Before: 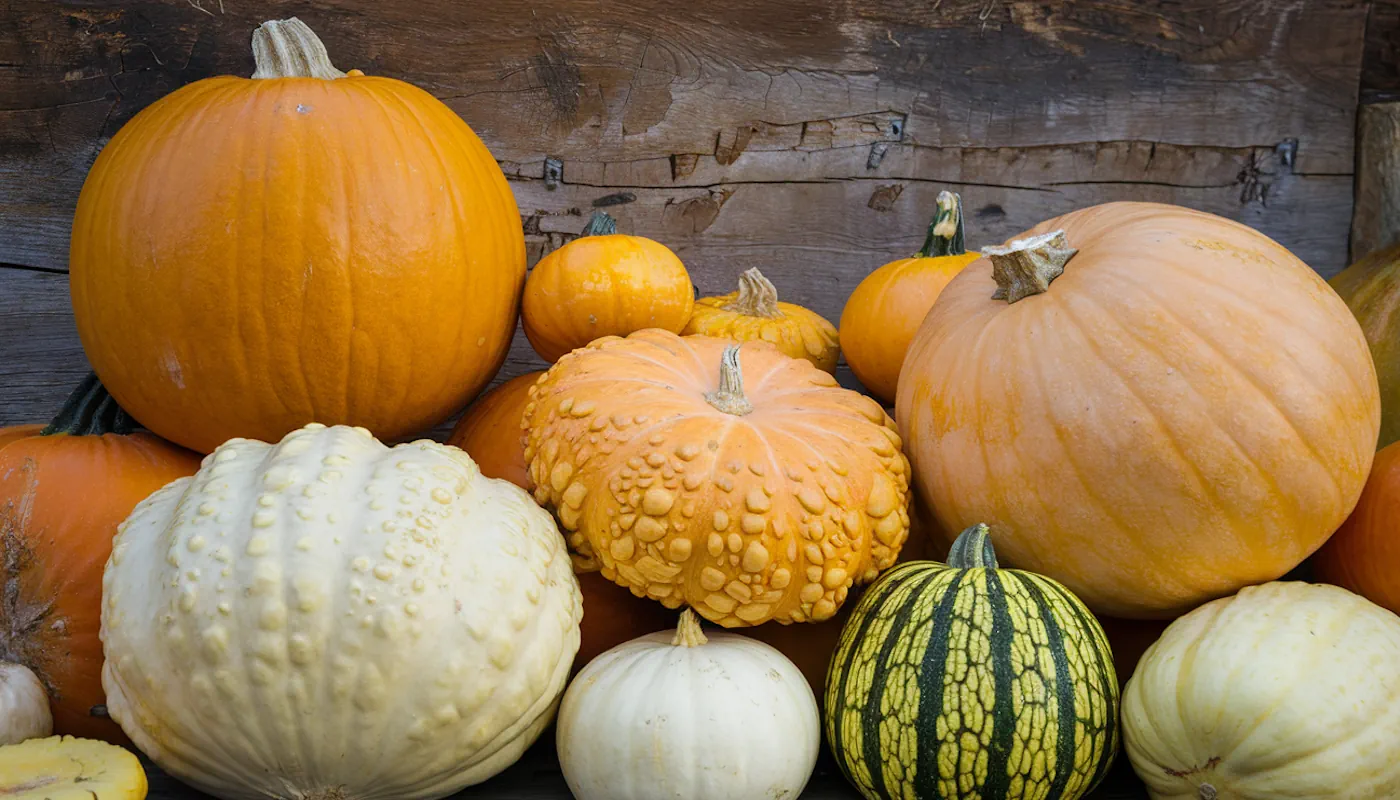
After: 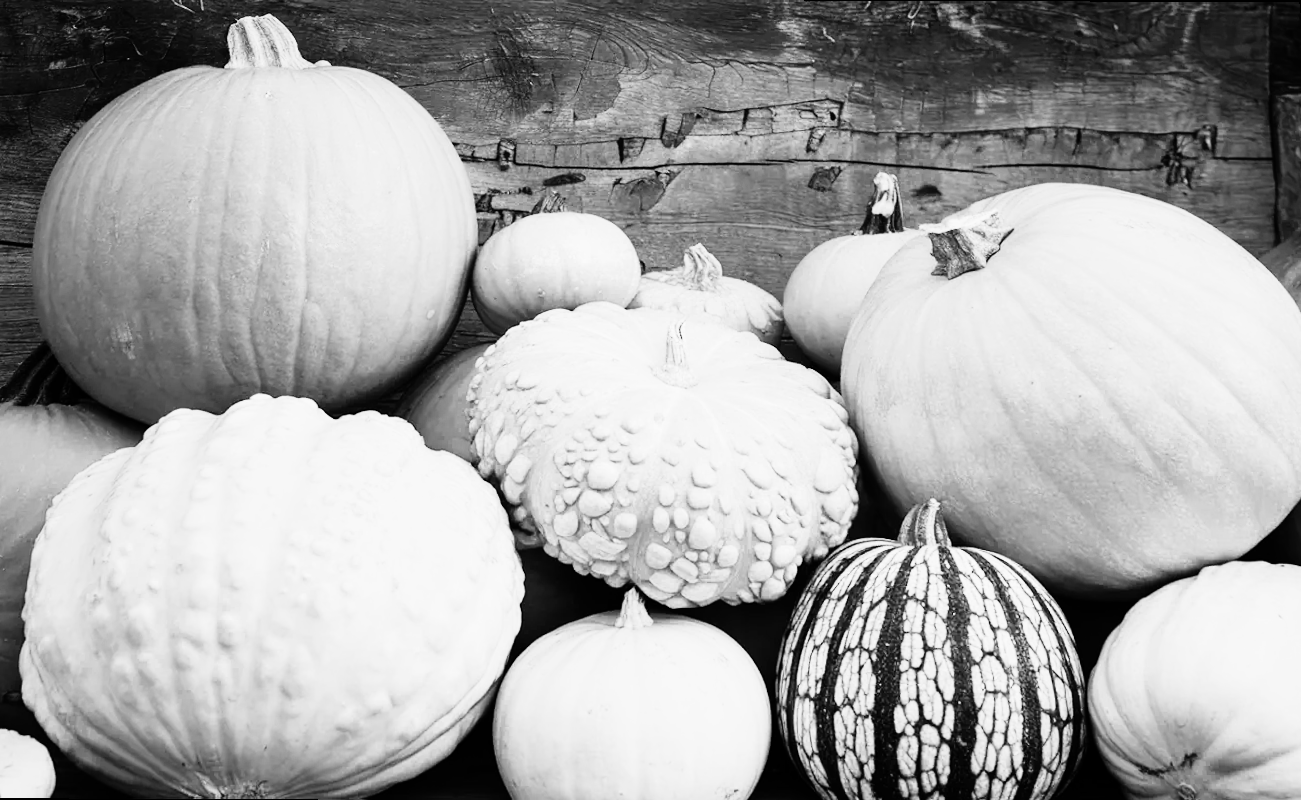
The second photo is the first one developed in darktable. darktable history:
rotate and perspective: rotation 0.215°, lens shift (vertical) -0.139, crop left 0.069, crop right 0.939, crop top 0.002, crop bottom 0.996
monochrome: a 32, b 64, size 2.3
rgb curve: curves: ch0 [(0, 0) (0.21, 0.15) (0.24, 0.21) (0.5, 0.75) (0.75, 0.96) (0.89, 0.99) (1, 1)]; ch1 [(0, 0.02) (0.21, 0.13) (0.25, 0.2) (0.5, 0.67) (0.75, 0.9) (0.89, 0.97) (1, 1)]; ch2 [(0, 0.02) (0.21, 0.13) (0.25, 0.2) (0.5, 0.67) (0.75, 0.9) (0.89, 0.97) (1, 1)], compensate middle gray true
